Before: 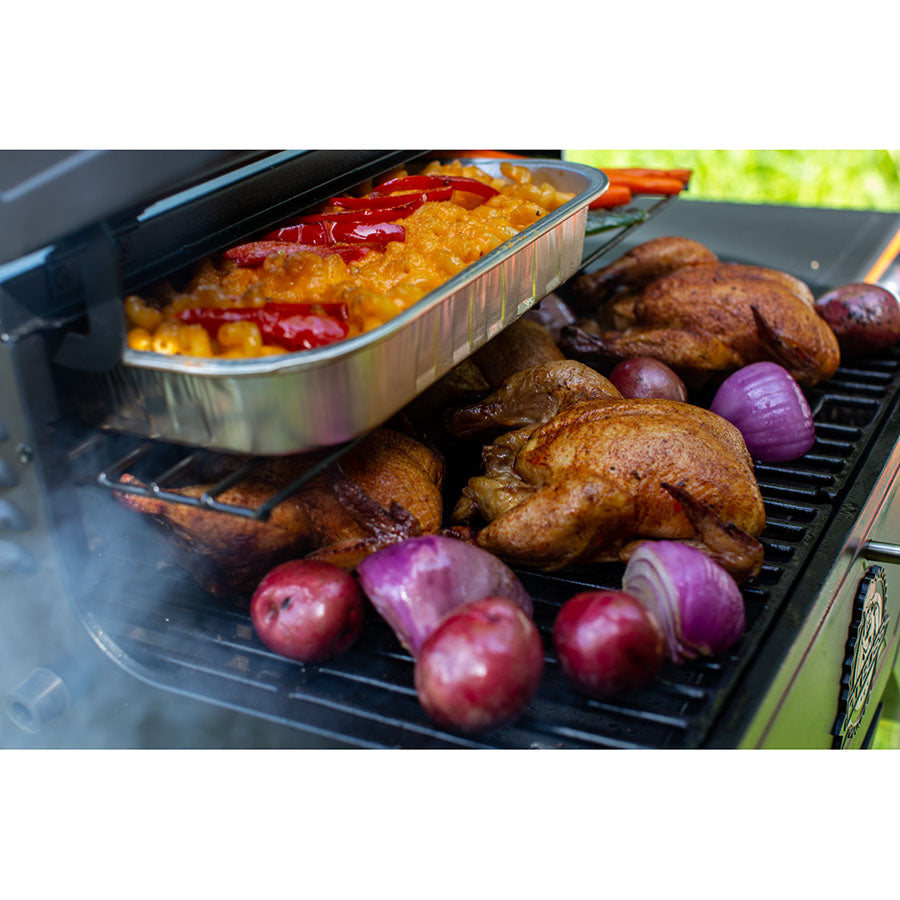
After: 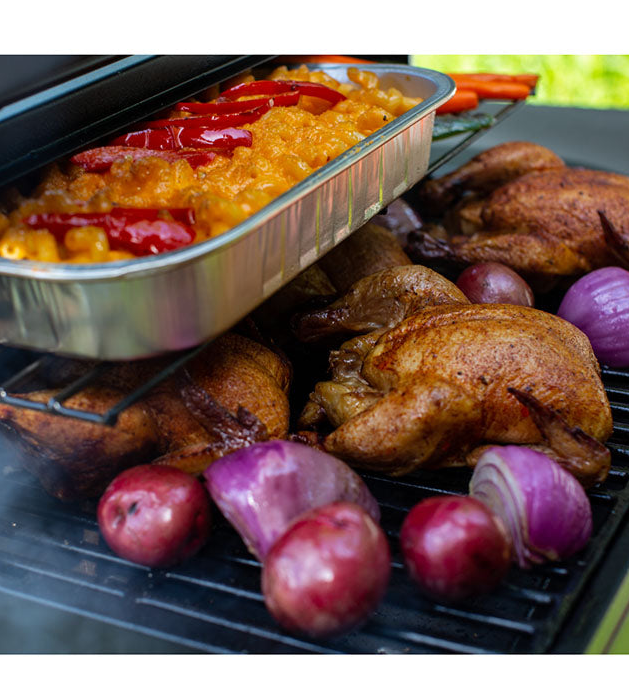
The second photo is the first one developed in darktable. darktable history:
white balance: red 1, blue 1
crop and rotate: left 17.046%, top 10.659%, right 12.989%, bottom 14.553%
